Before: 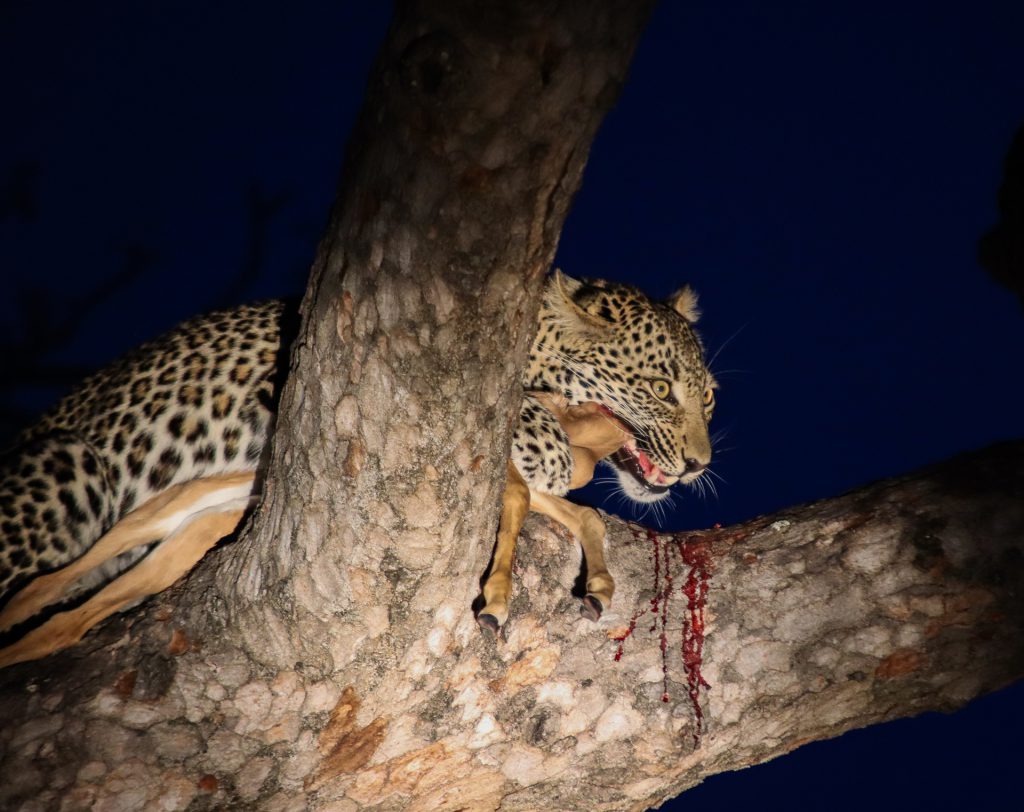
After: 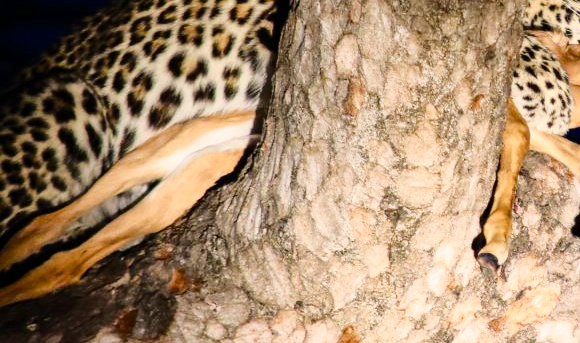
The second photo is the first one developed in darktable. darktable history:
crop: top 44.533%, right 43.263%, bottom 13.122%
base curve: curves: ch0 [(0, 0) (0.028, 0.03) (0.121, 0.232) (0.46, 0.748) (0.859, 0.968) (1, 1)]
color balance rgb: power › hue 328.24°, perceptual saturation grading › global saturation 20%, perceptual saturation grading › highlights -49.697%, perceptual saturation grading › shadows 25.355%, global vibrance 20%
